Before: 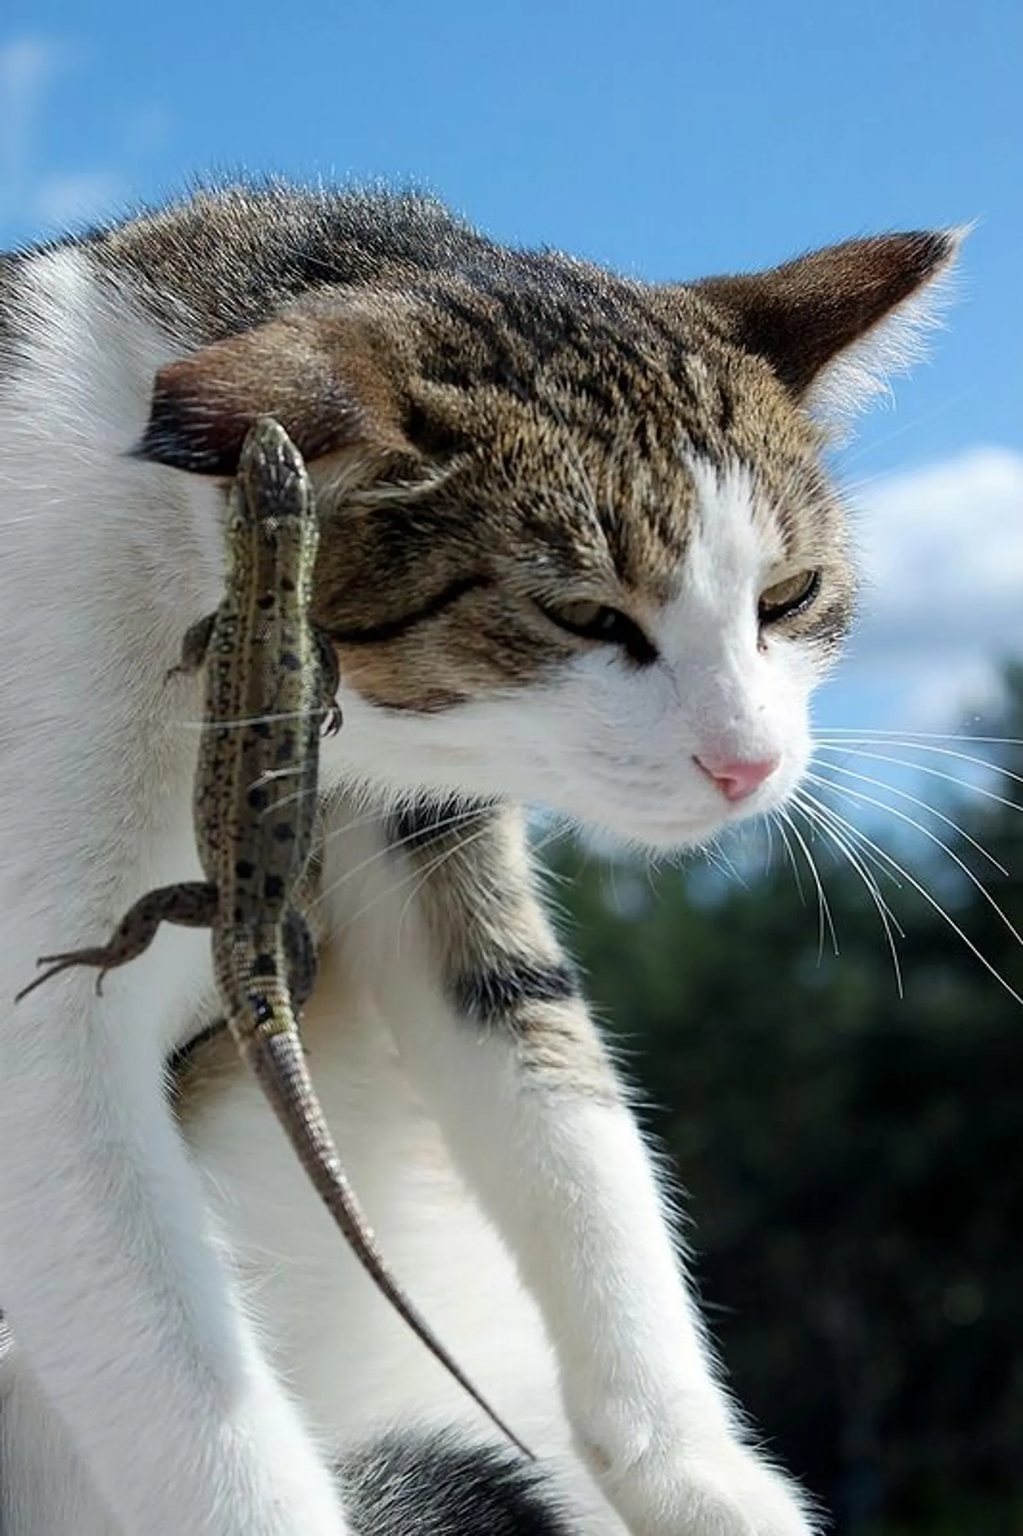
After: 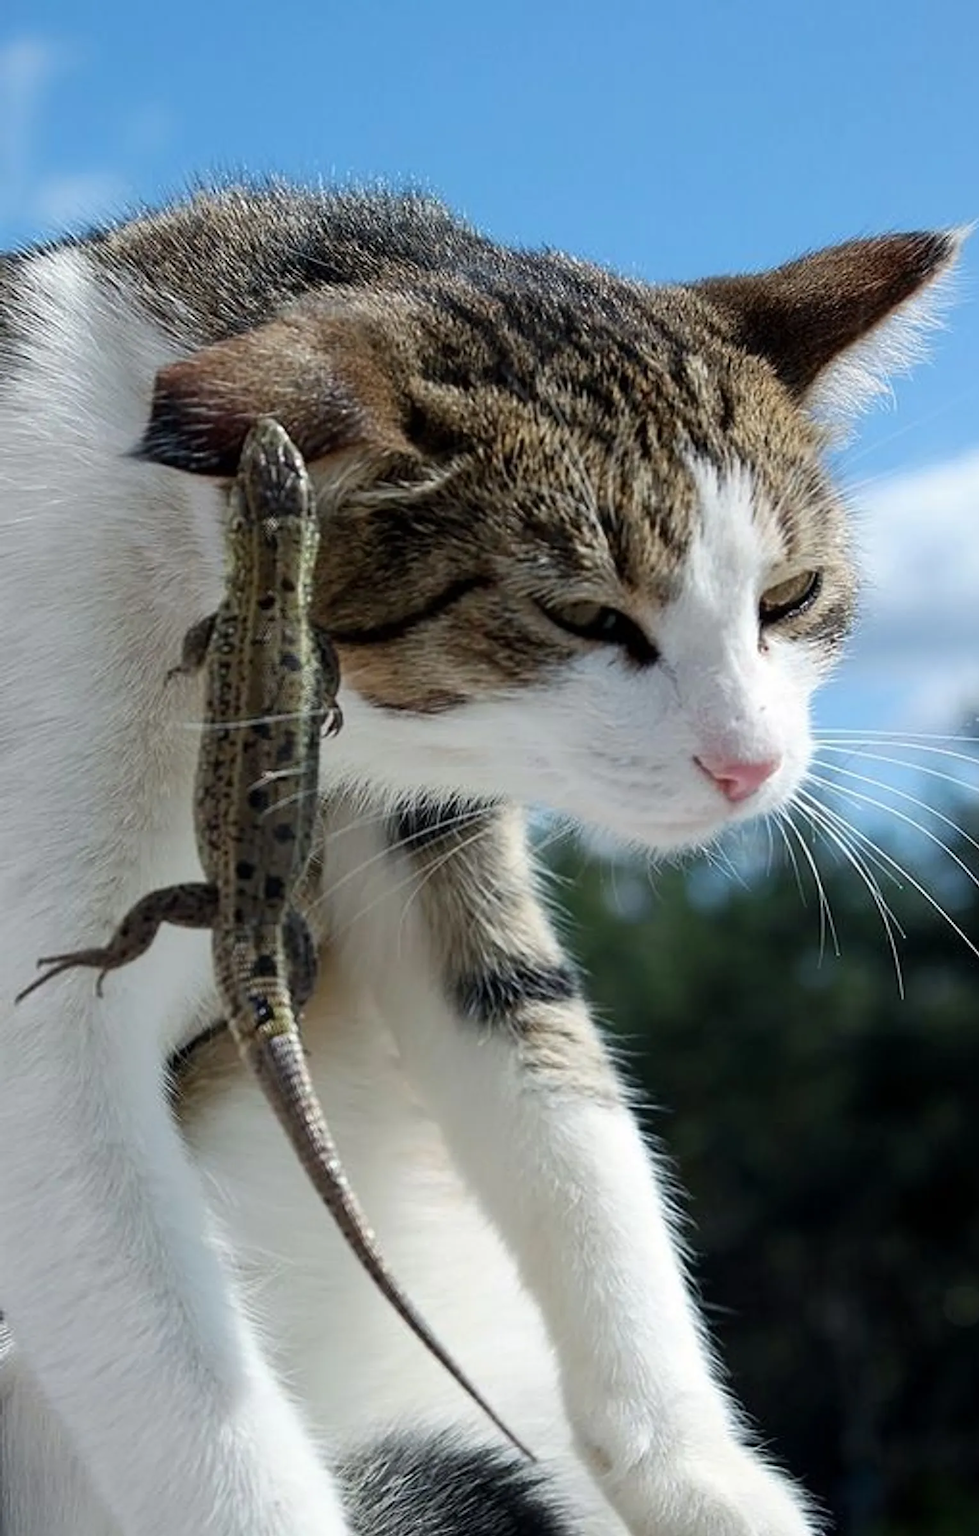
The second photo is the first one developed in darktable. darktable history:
crop: right 4.369%, bottom 0.046%
